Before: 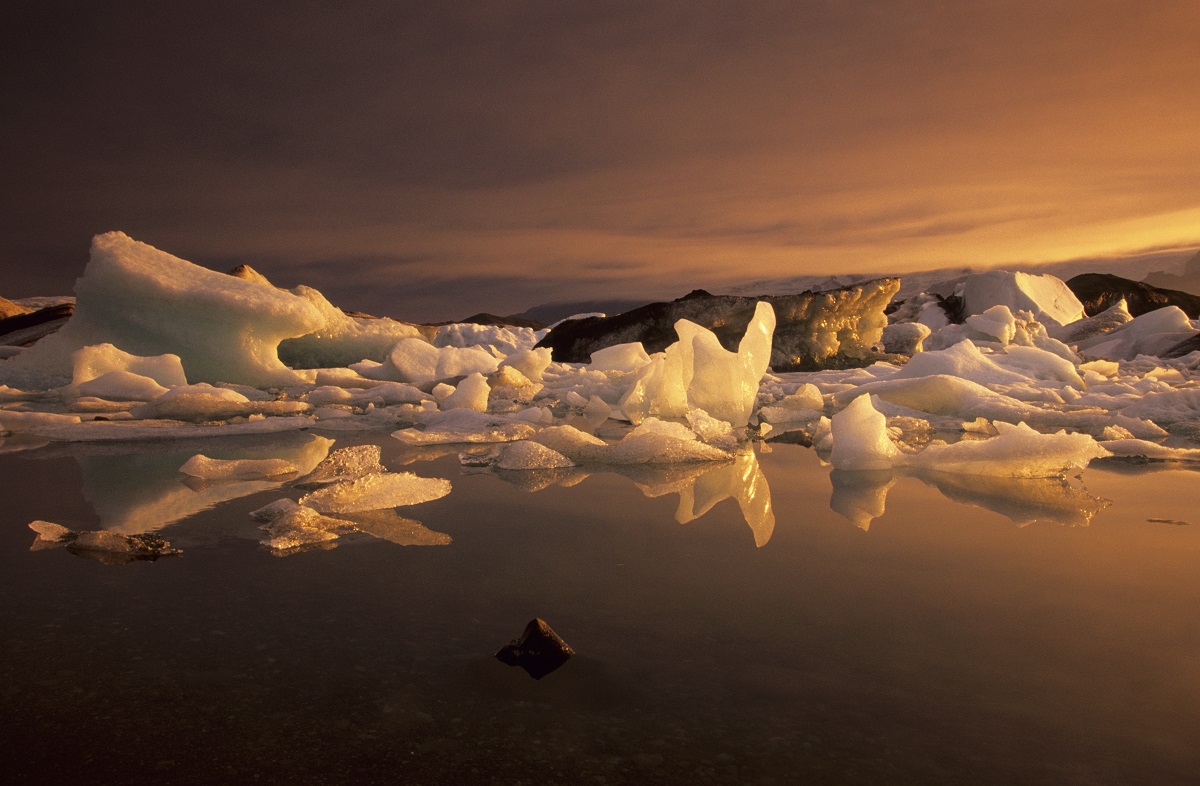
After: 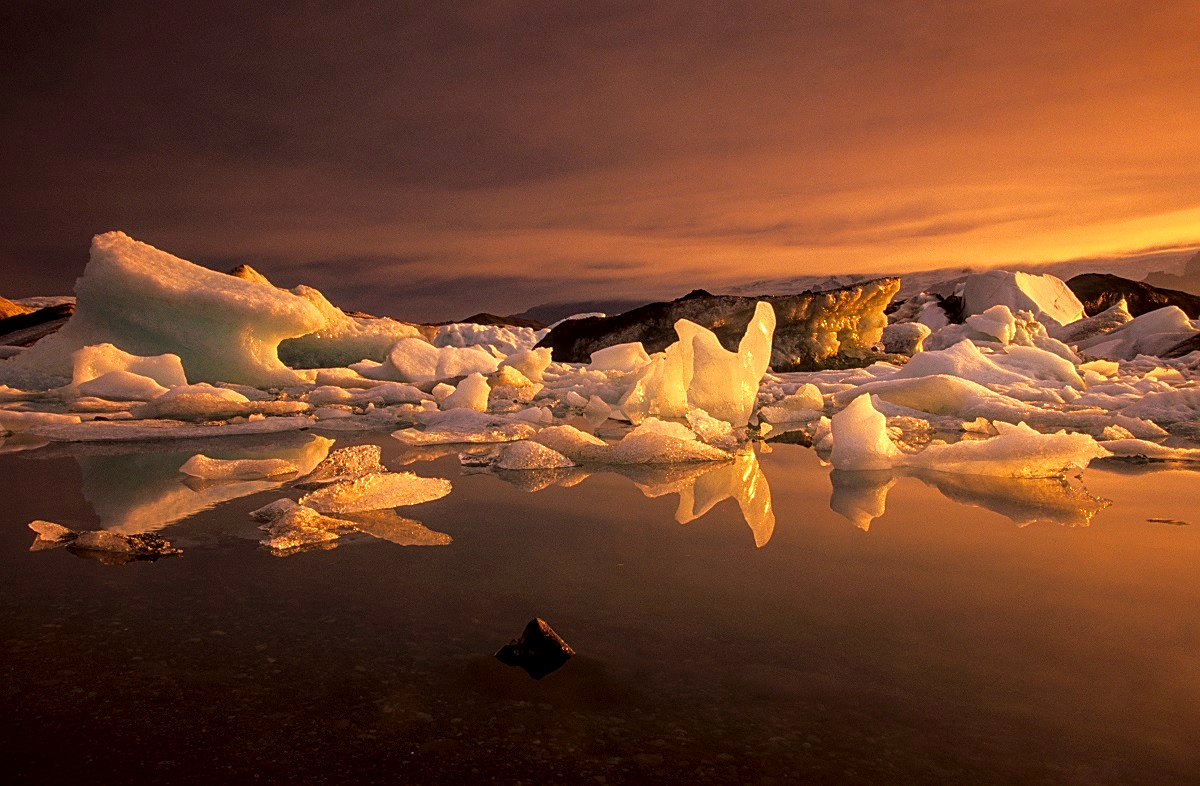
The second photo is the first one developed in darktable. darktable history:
local contrast: detail 130%
contrast brightness saturation: saturation 0.179
sharpen: on, module defaults
